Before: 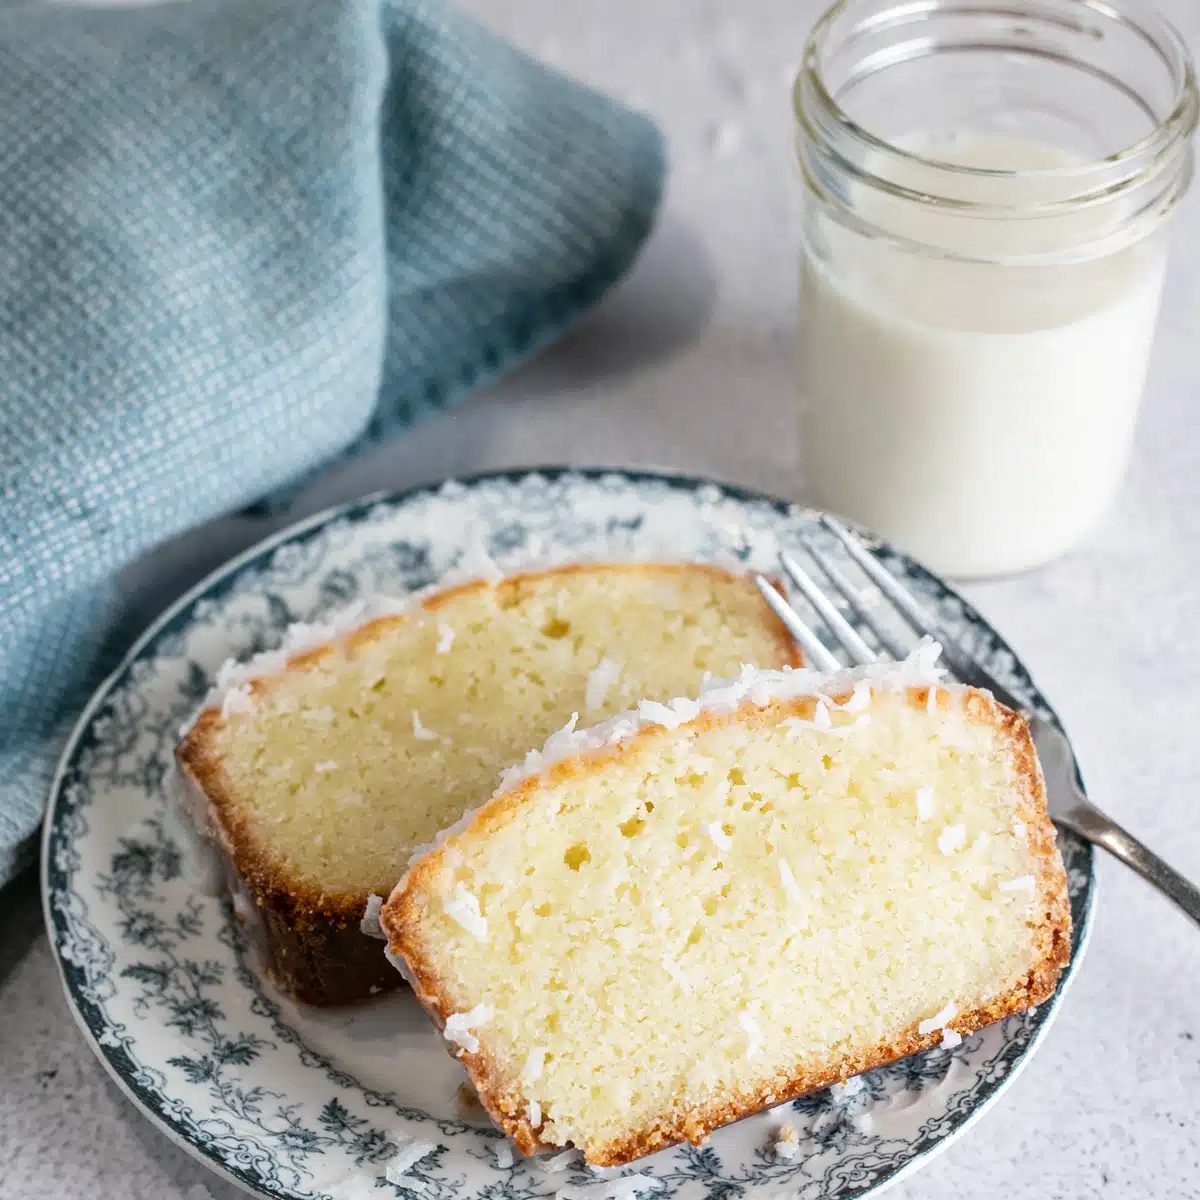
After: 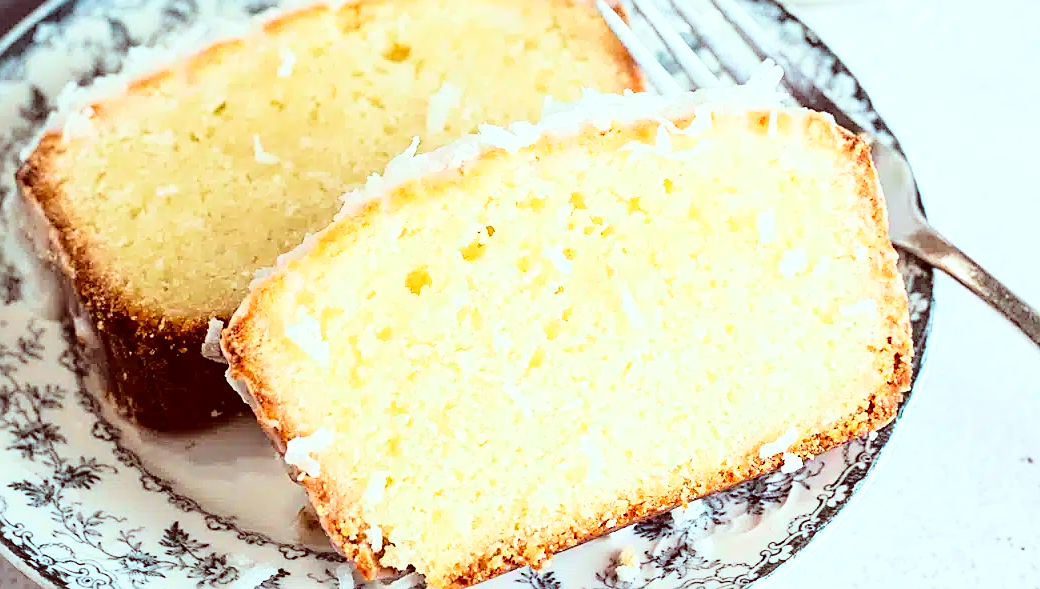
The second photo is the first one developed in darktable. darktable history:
crop and rotate: left 13.271%, top 48.031%, bottom 2.83%
color correction: highlights a* -7.24, highlights b* -0.154, shadows a* 20.53, shadows b* 11.27
tone equalizer: edges refinement/feathering 500, mask exposure compensation -1.57 EV, preserve details no
sharpen: amount 0.595
base curve: curves: ch0 [(0, 0) (0.028, 0.03) (0.105, 0.232) (0.387, 0.748) (0.754, 0.968) (1, 1)]
velvia: strength 28.84%
